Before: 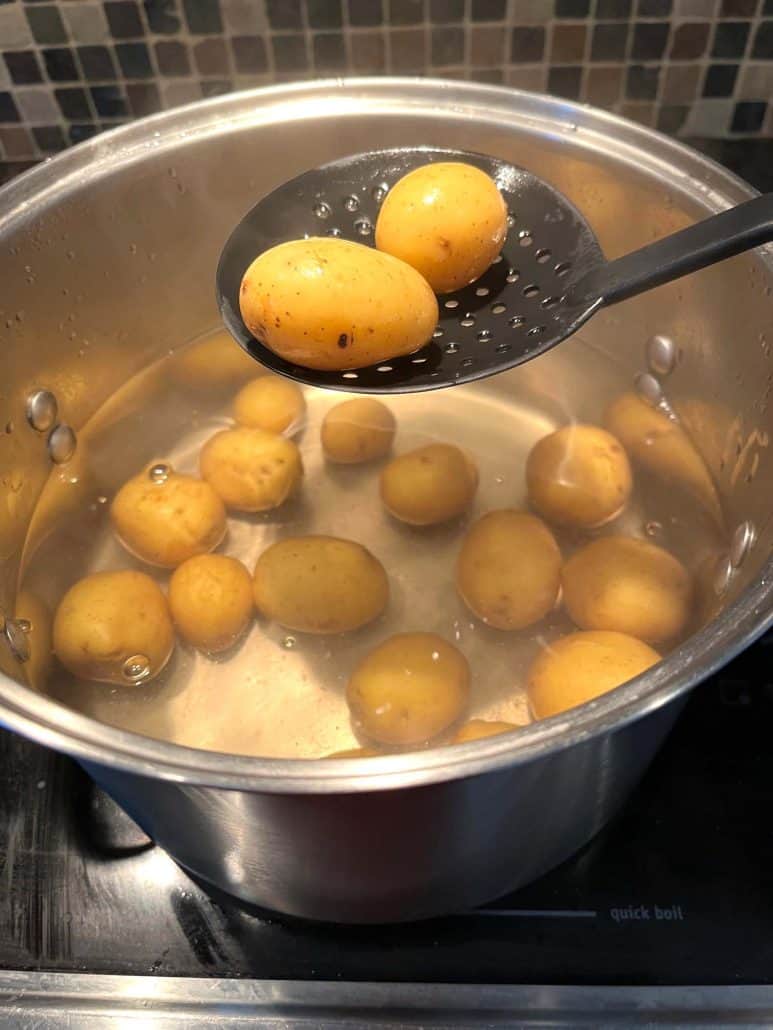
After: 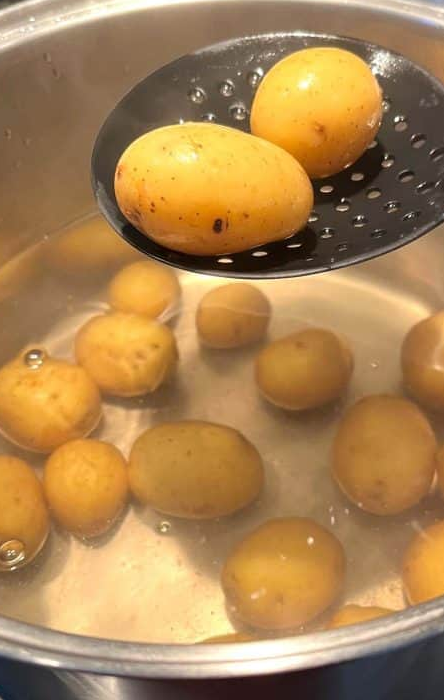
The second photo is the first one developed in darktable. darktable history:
crop: left 16.256%, top 11.23%, right 26.188%, bottom 20.797%
